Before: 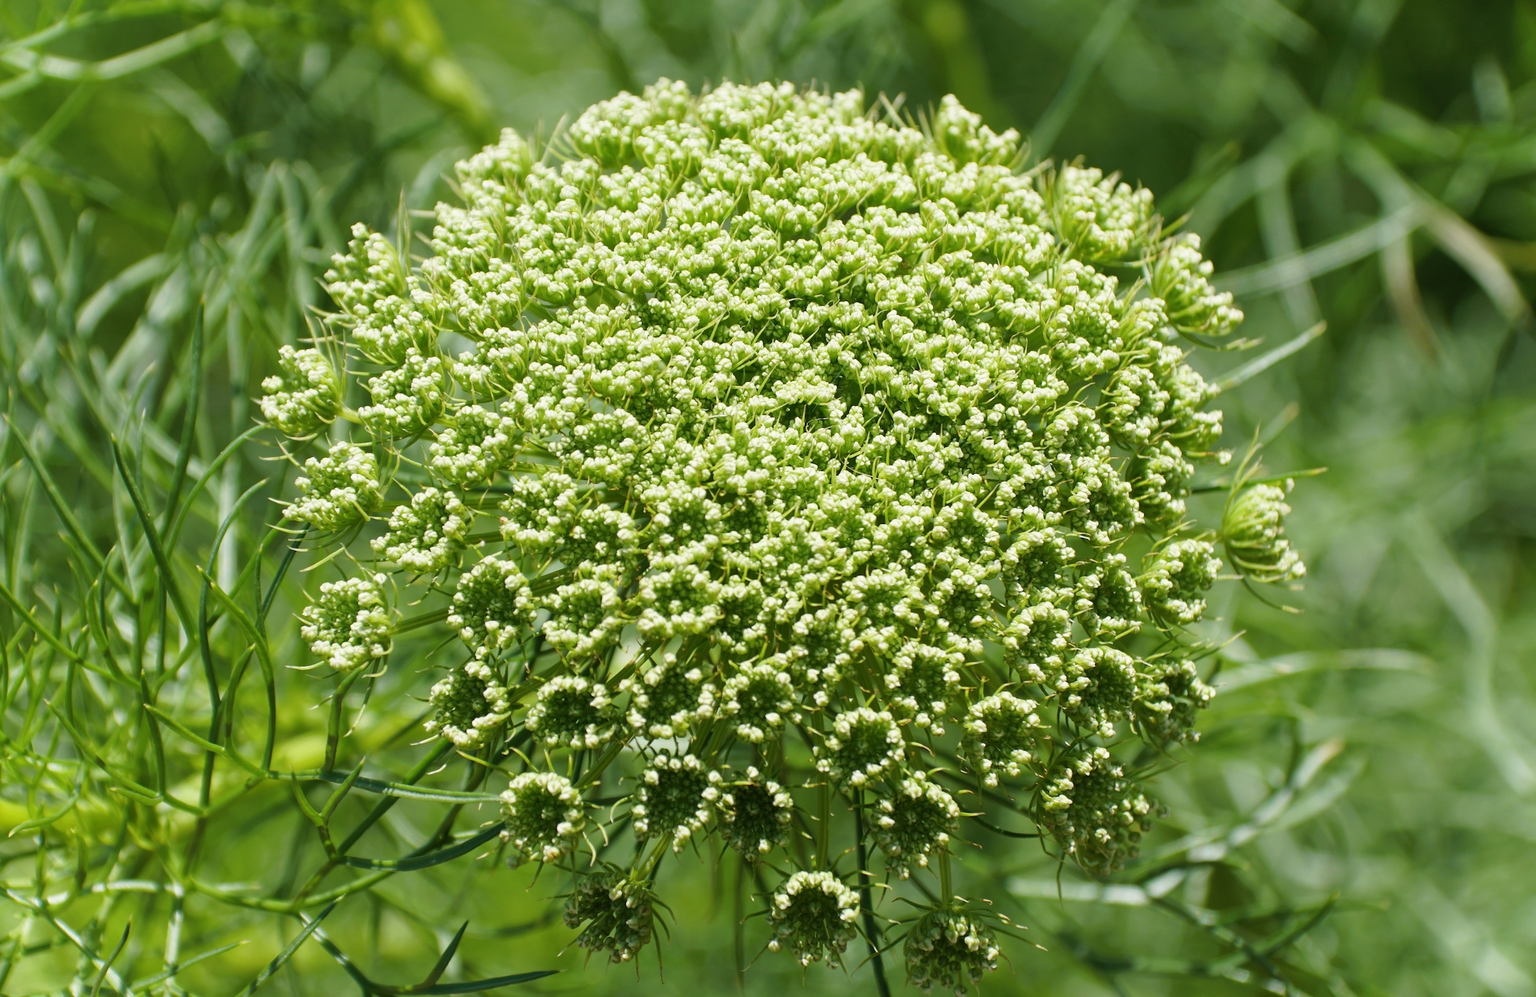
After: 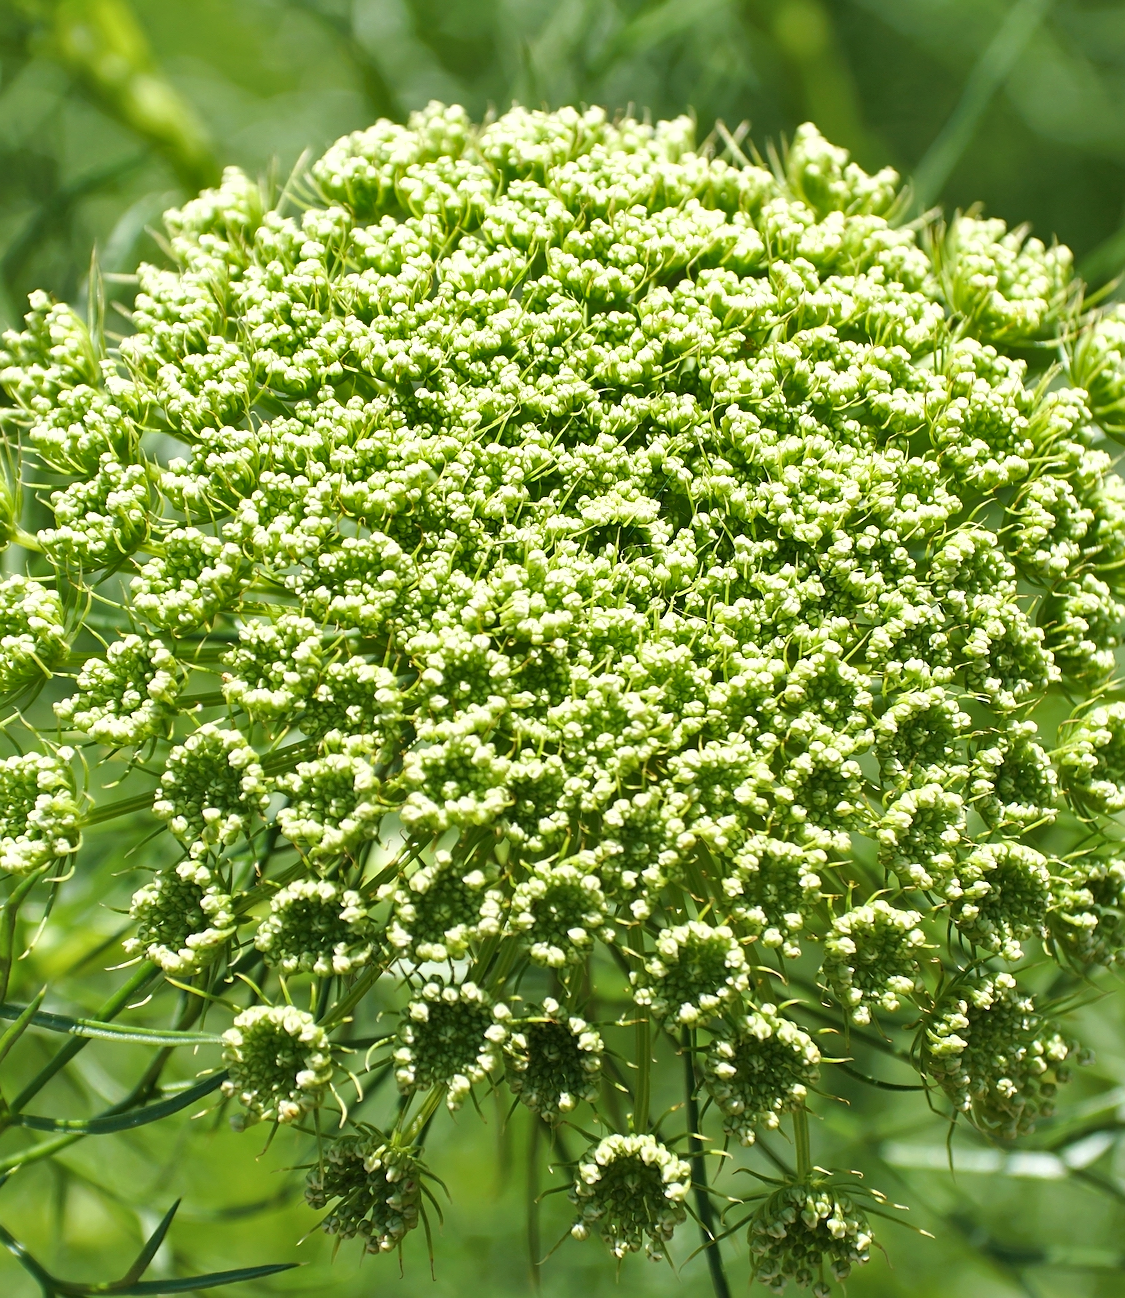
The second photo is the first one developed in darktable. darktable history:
shadows and highlights: low approximation 0.01, soften with gaussian
exposure: exposure 0.426 EV, compensate highlight preservation false
crop: left 21.496%, right 22.254%
sharpen: radius 0.969, amount 0.604
